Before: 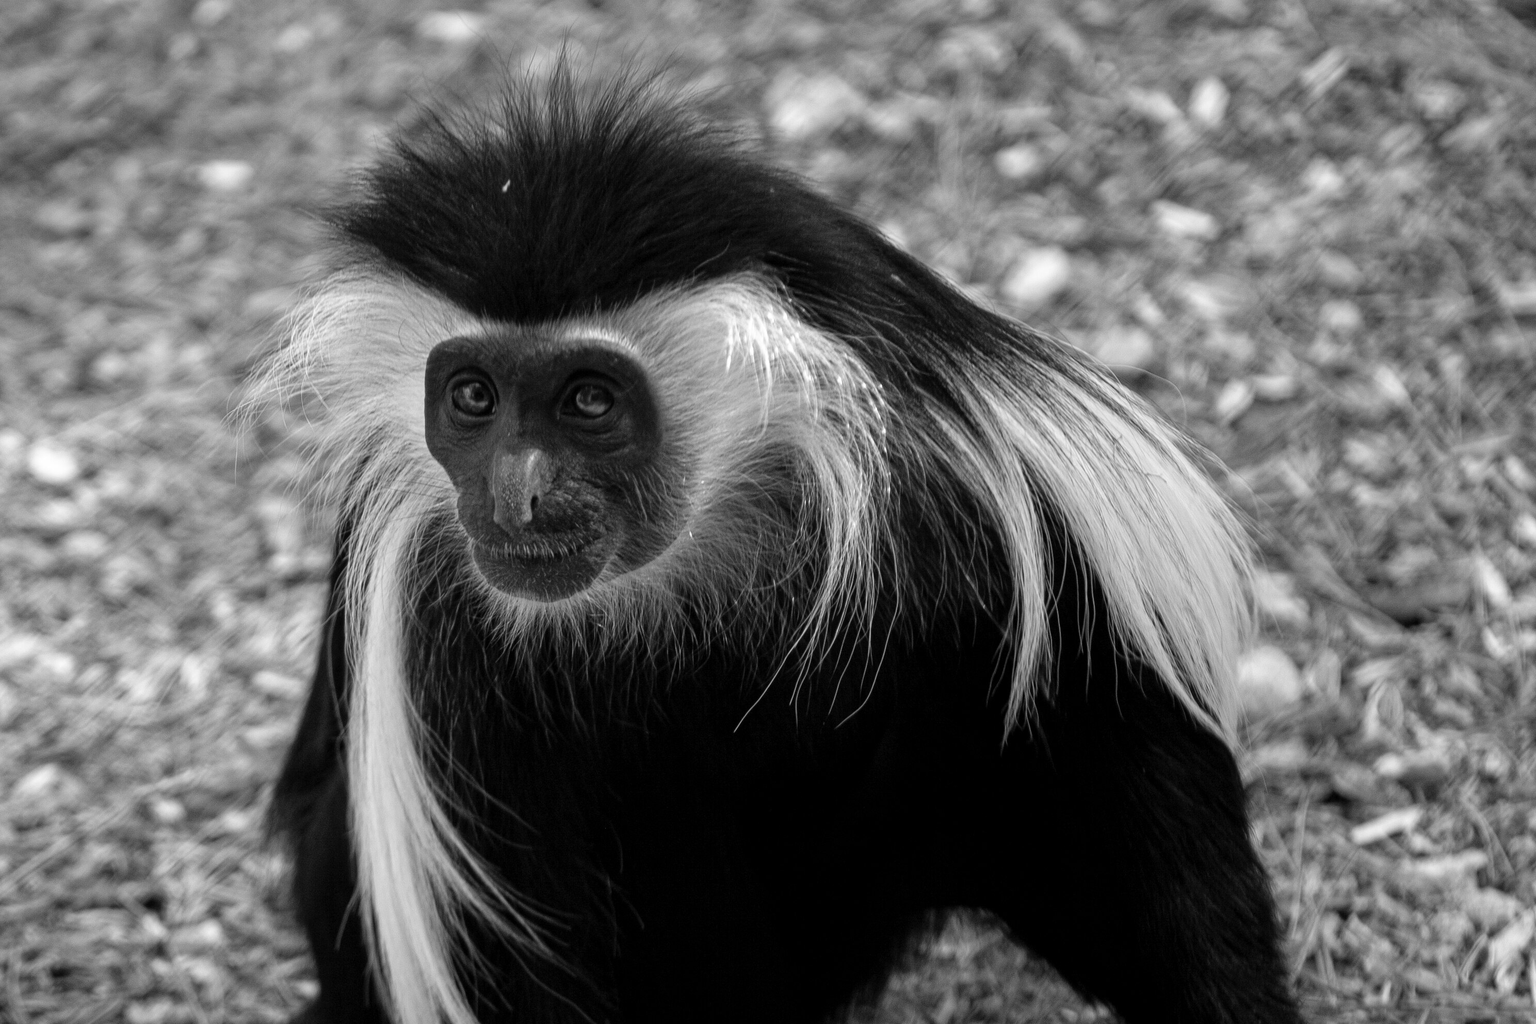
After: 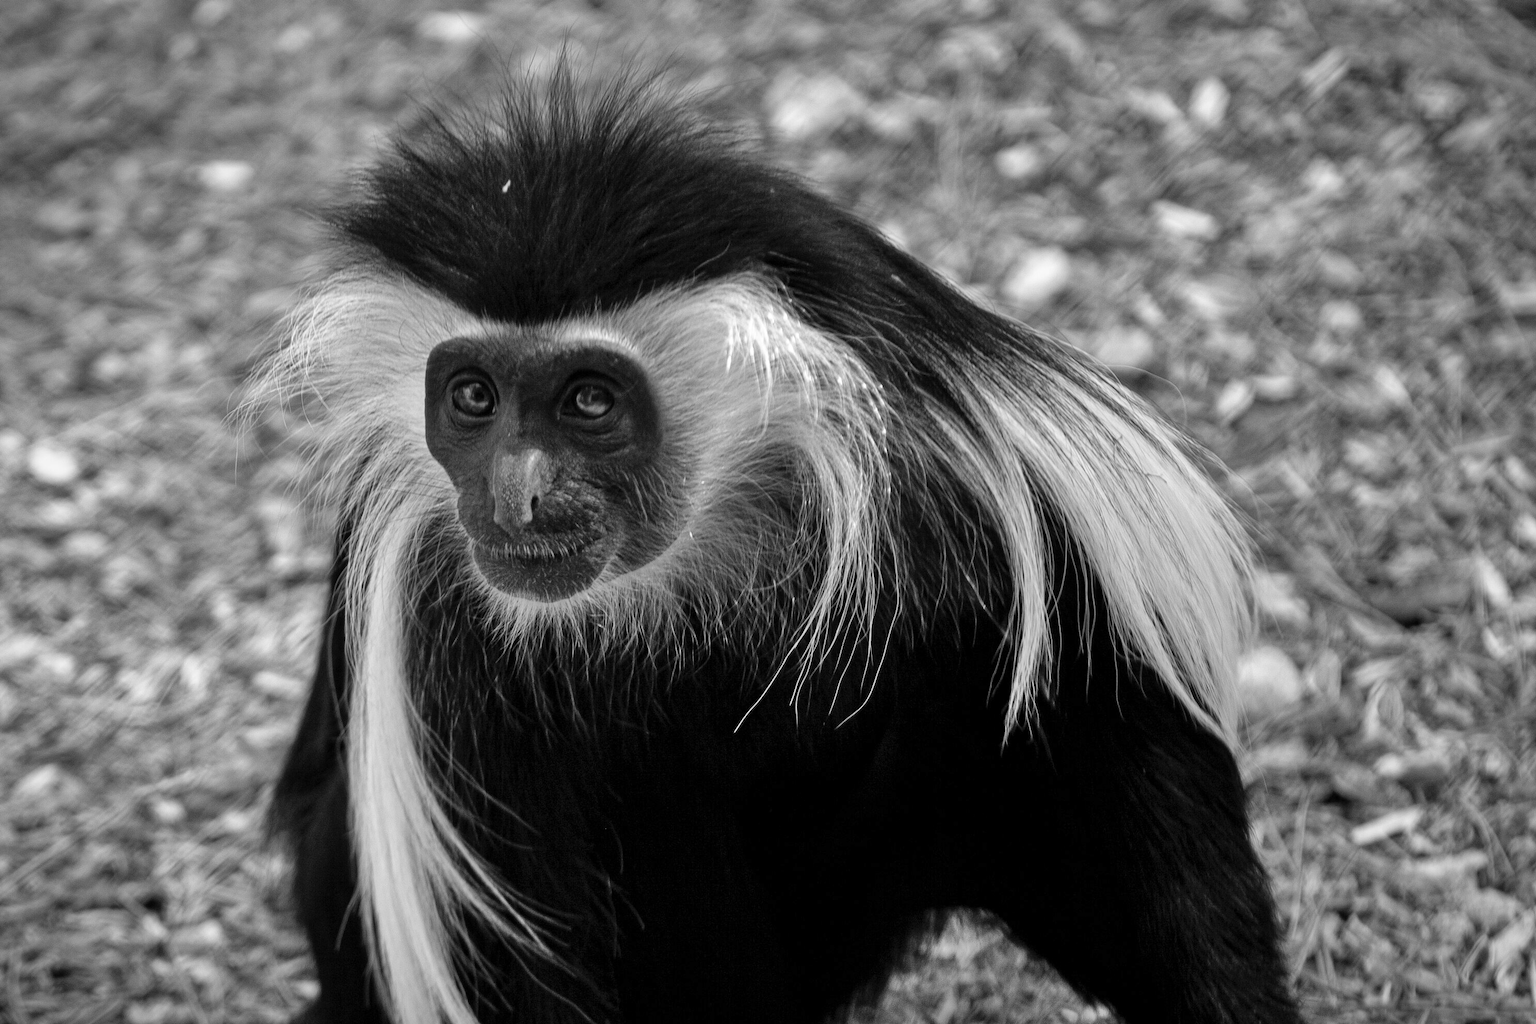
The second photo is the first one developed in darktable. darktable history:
shadows and highlights: soften with gaussian
vignetting: brightness -0.3, saturation -0.059, width/height ratio 1.091
